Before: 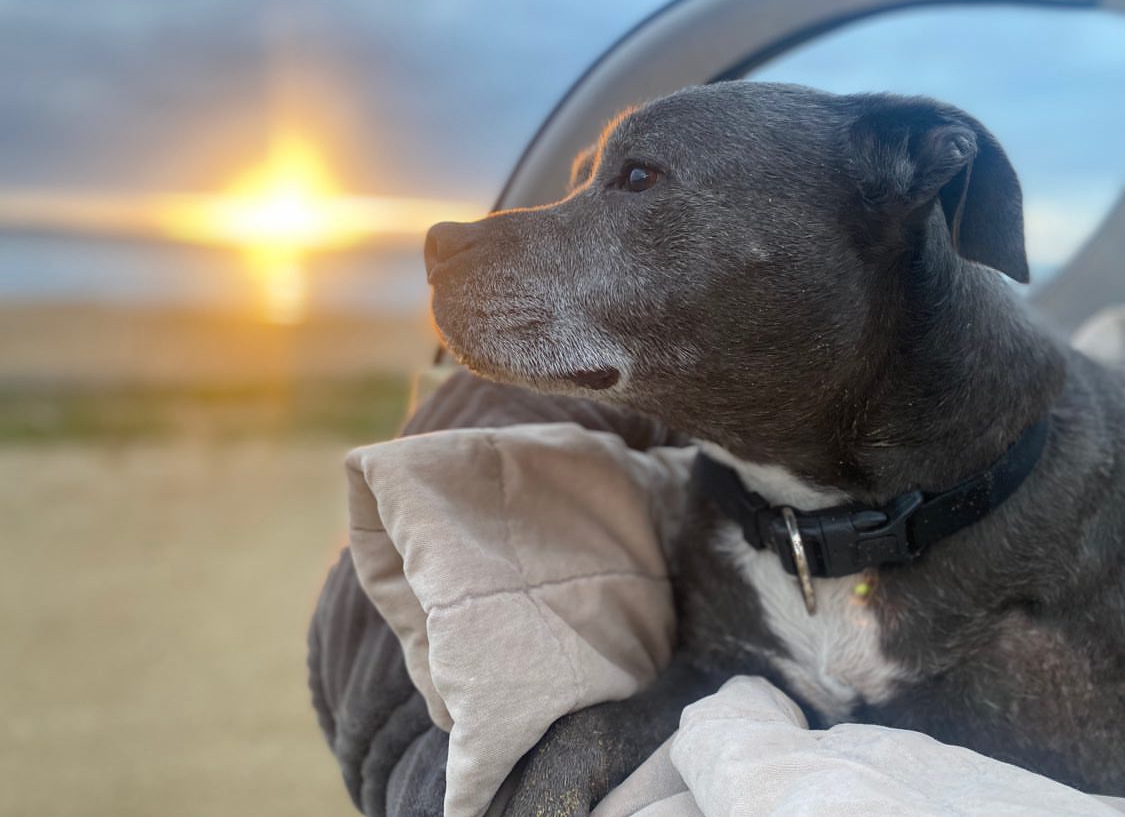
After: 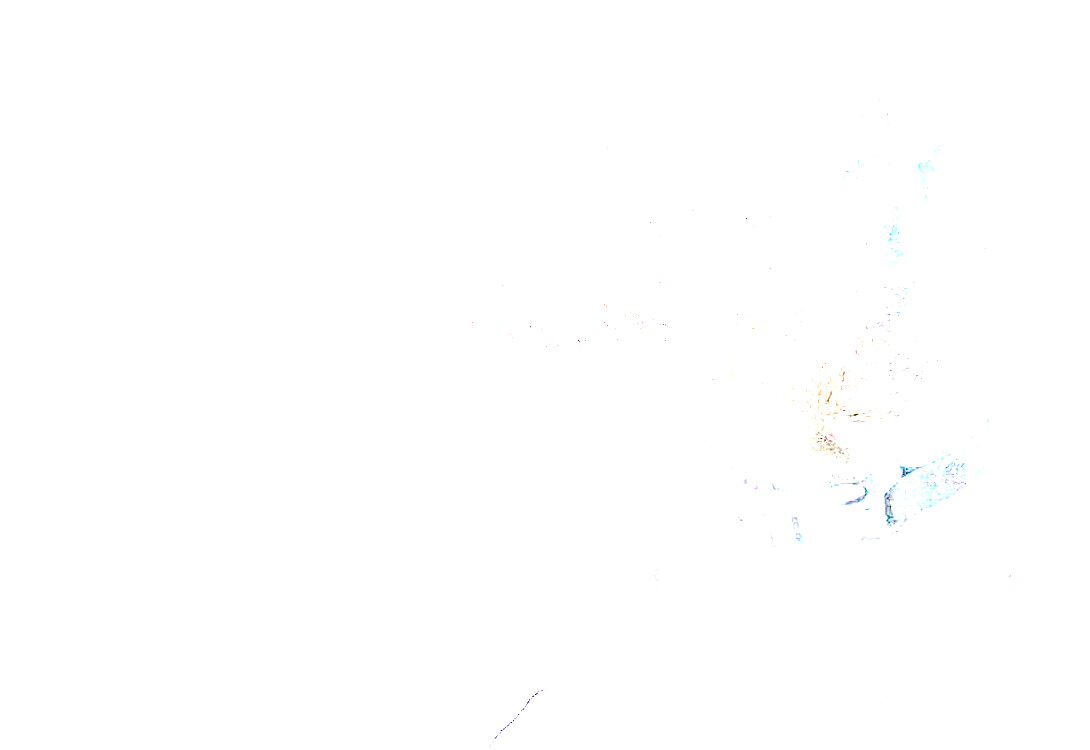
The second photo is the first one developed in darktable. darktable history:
crop: left 1.964%, top 3.251%, right 1.122%, bottom 4.933%
sharpen: on, module defaults
exposure: exposure 8 EV, compensate highlight preservation false
